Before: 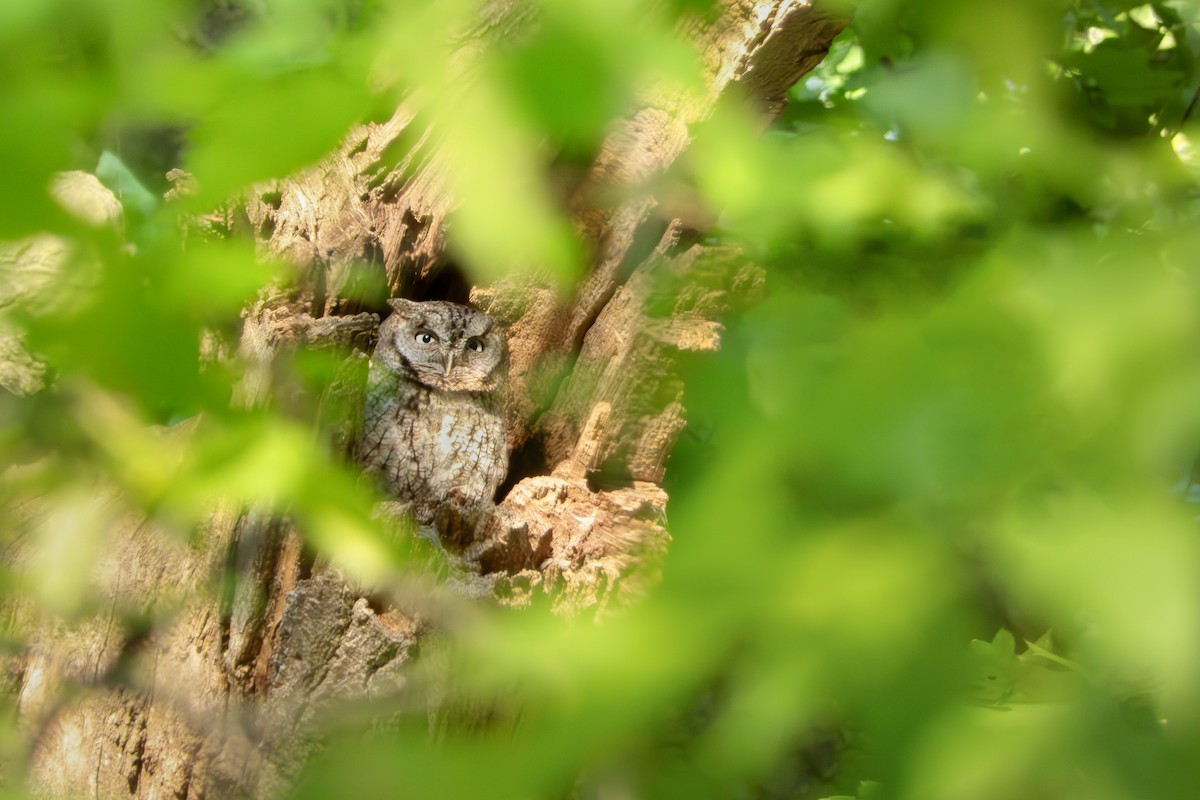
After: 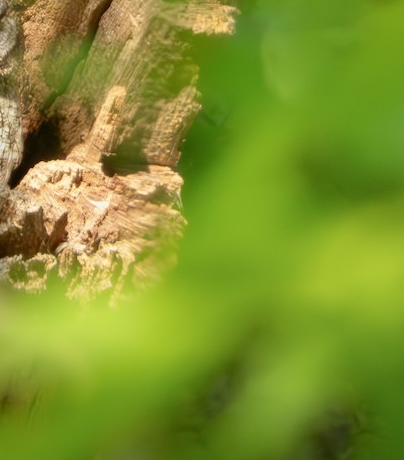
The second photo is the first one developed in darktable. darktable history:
crop: left 40.433%, top 39.581%, right 25.84%, bottom 2.832%
